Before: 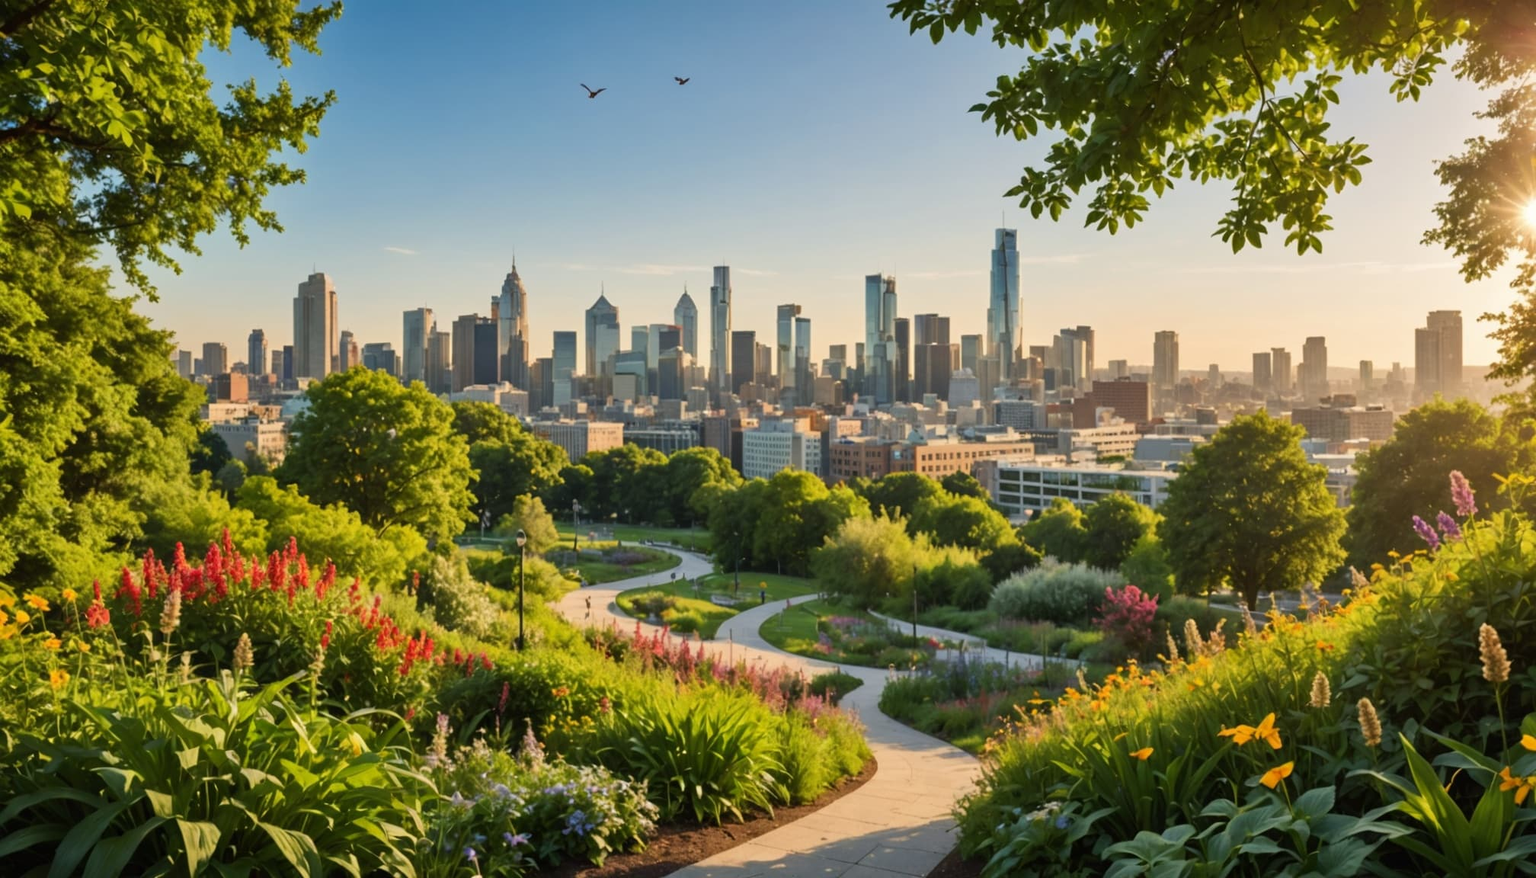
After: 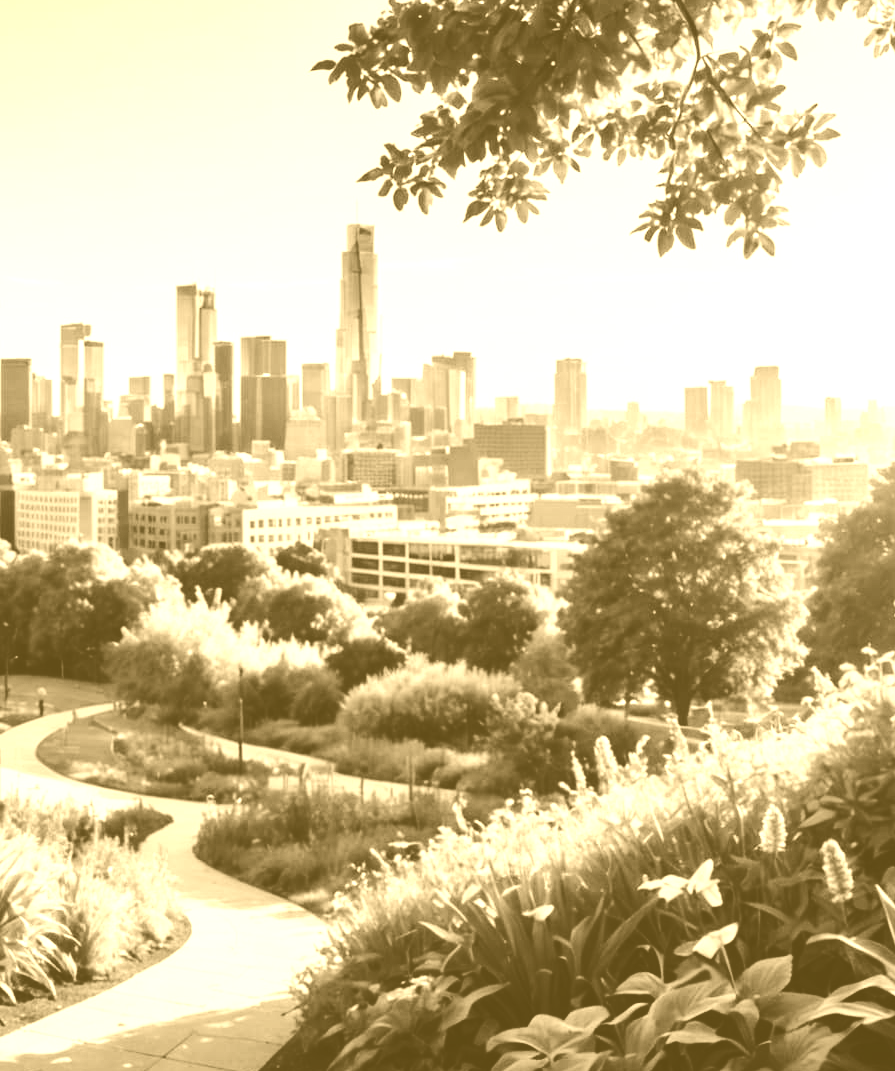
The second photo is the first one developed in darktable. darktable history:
contrast brightness saturation: saturation 0.5
colorize: hue 36°, source mix 100%
tone curve: curves: ch0 [(0, 0.014) (0.17, 0.099) (0.392, 0.438) (0.725, 0.828) (0.872, 0.918) (1, 0.981)]; ch1 [(0, 0) (0.402, 0.36) (0.489, 0.491) (0.5, 0.503) (0.515, 0.52) (0.545, 0.574) (0.615, 0.662) (0.701, 0.725) (1, 1)]; ch2 [(0, 0) (0.42, 0.458) (0.485, 0.499) (0.503, 0.503) (0.531, 0.542) (0.561, 0.594) (0.644, 0.694) (0.717, 0.753) (1, 0.991)], color space Lab, independent channels
crop: left 47.628%, top 6.643%, right 7.874%
